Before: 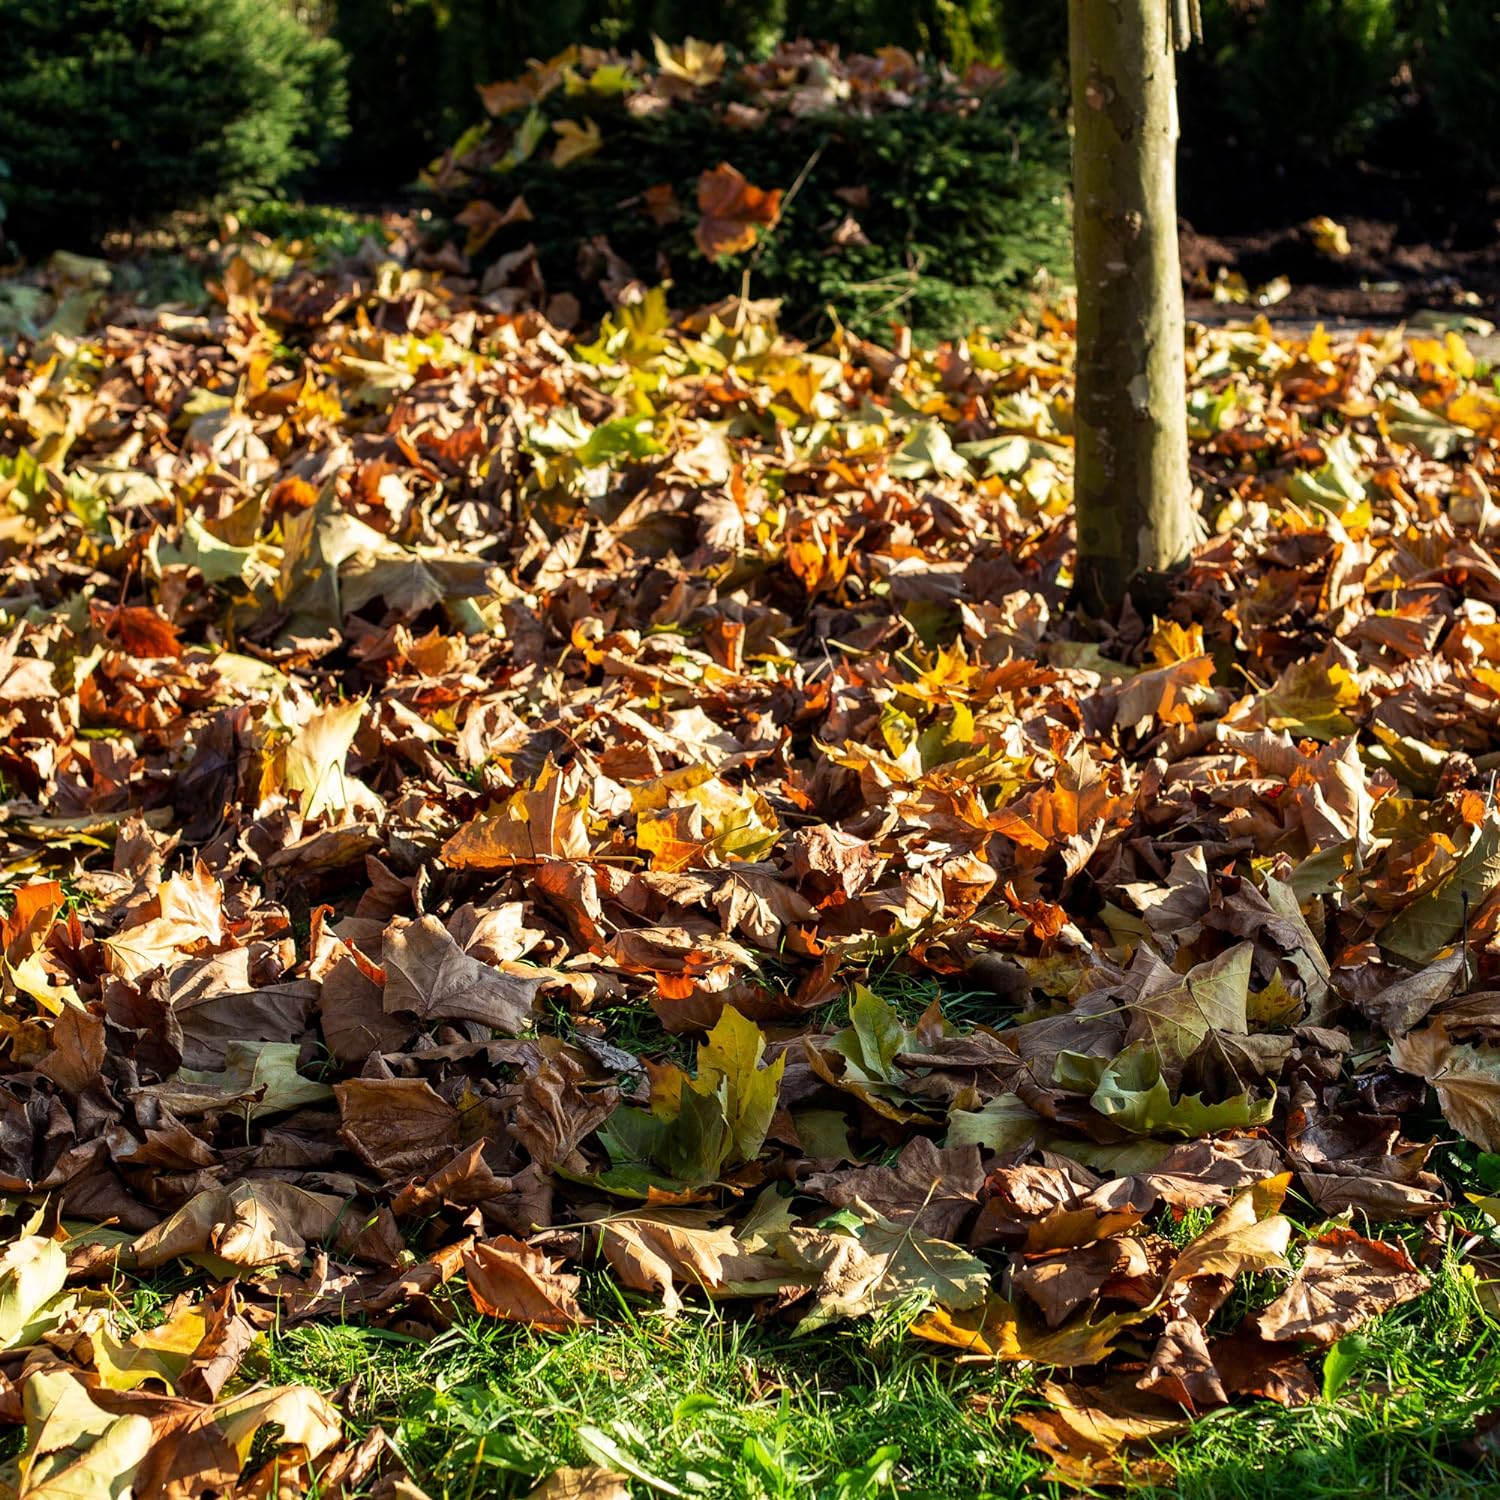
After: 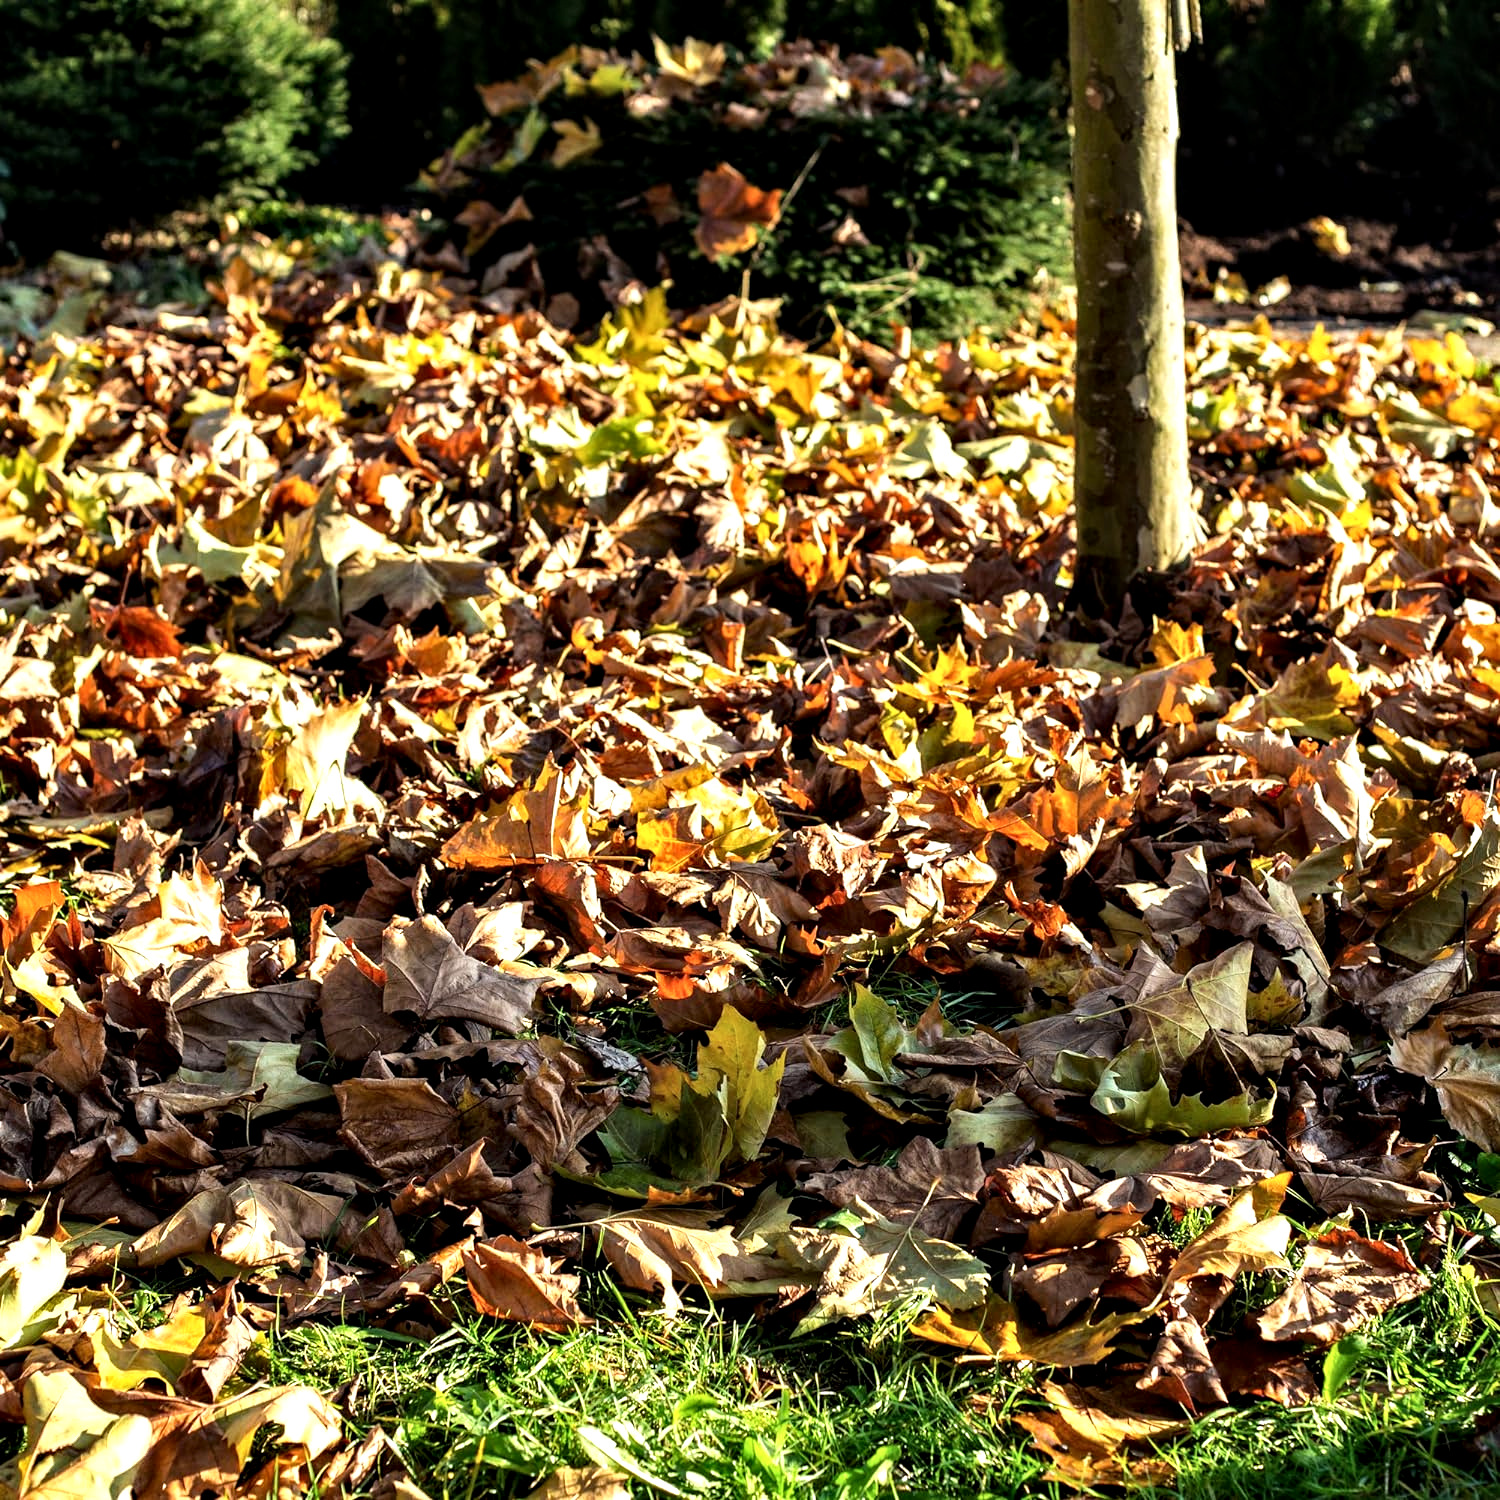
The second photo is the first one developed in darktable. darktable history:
tone equalizer: -8 EV -0.416 EV, -7 EV -0.357 EV, -6 EV -0.362 EV, -5 EV -0.195 EV, -3 EV 0.245 EV, -2 EV 0.329 EV, -1 EV 0.364 EV, +0 EV 0.395 EV
contrast equalizer: octaves 7, y [[0.531, 0.548, 0.559, 0.557, 0.544, 0.527], [0.5 ×6], [0.5 ×6], [0 ×6], [0 ×6]]
